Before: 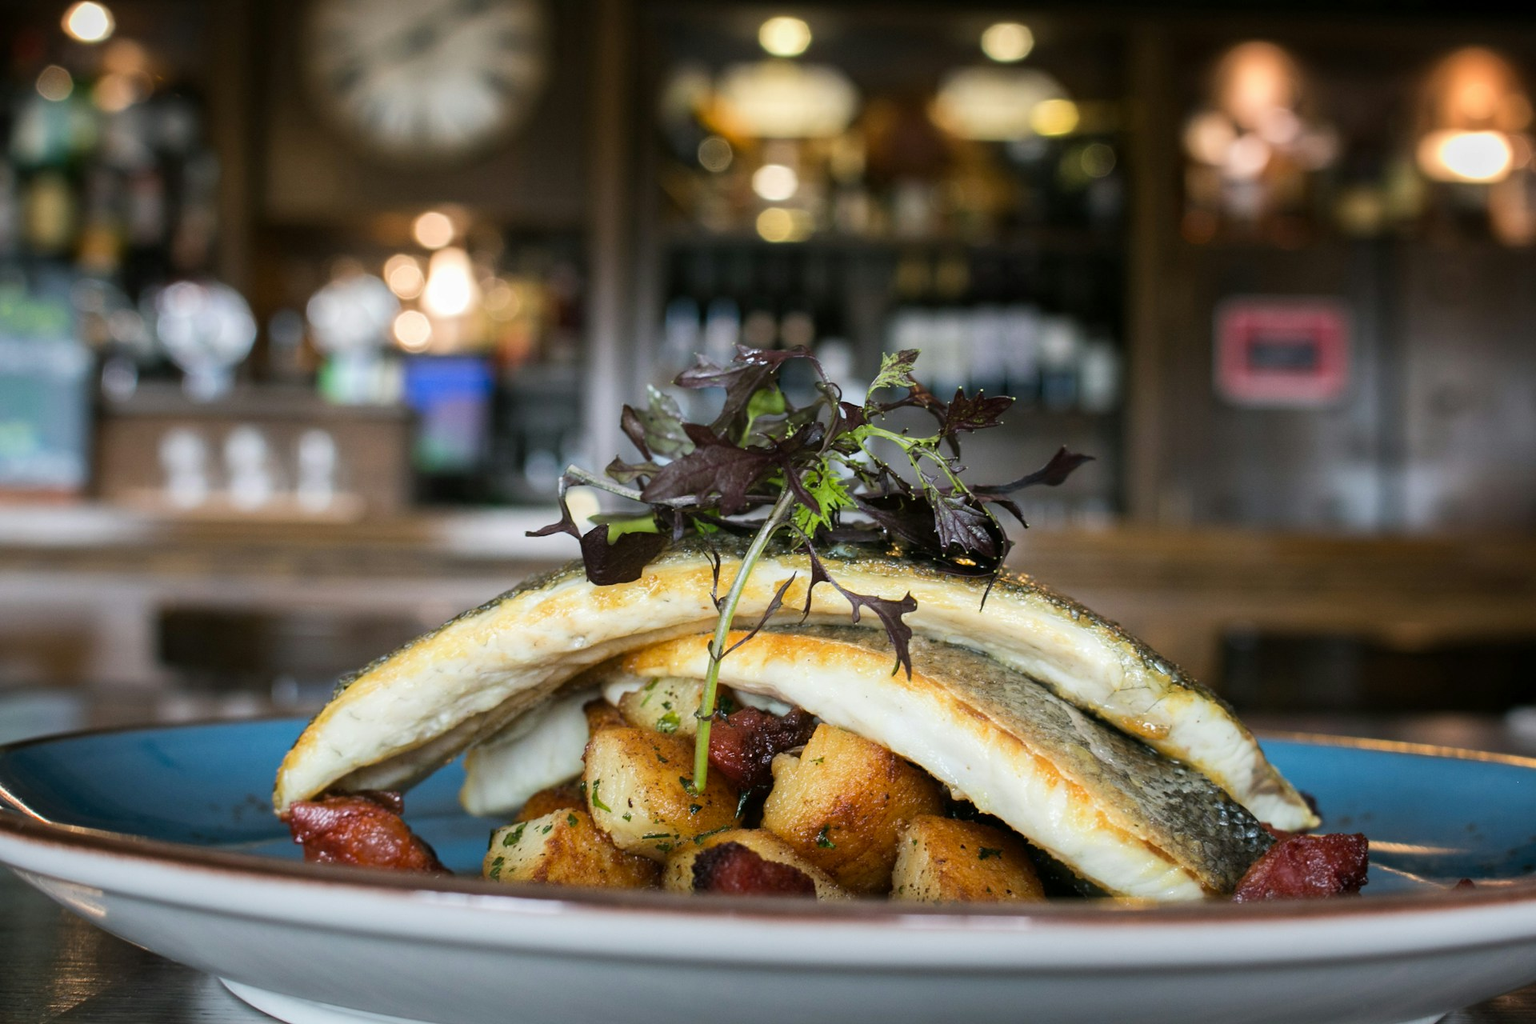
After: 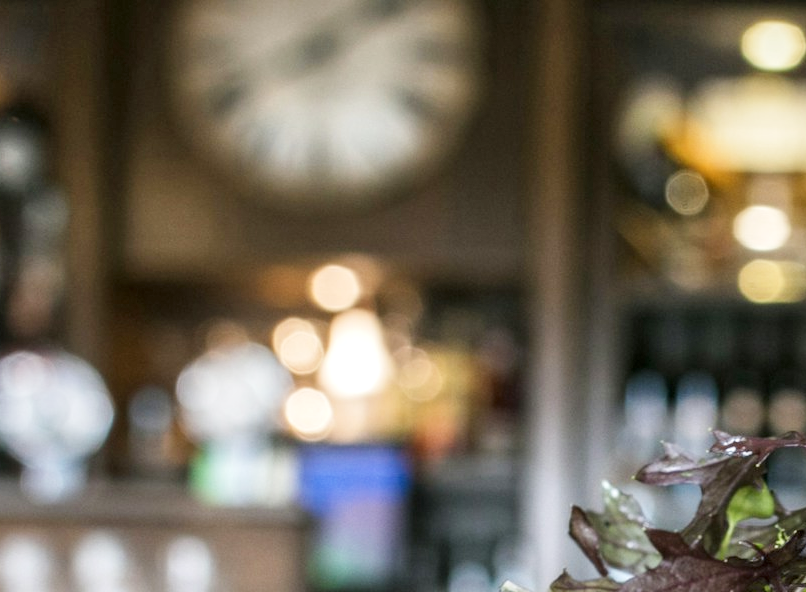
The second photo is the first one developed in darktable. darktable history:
base curve: curves: ch0 [(0, 0) (0.204, 0.334) (0.55, 0.733) (1, 1)], preserve colors none
contrast brightness saturation: contrast 0.01, saturation -0.05
shadows and highlights: shadows 52.34, highlights -28.23, soften with gaussian
local contrast: on, module defaults
crop and rotate: left 10.817%, top 0.062%, right 47.194%, bottom 53.626%
